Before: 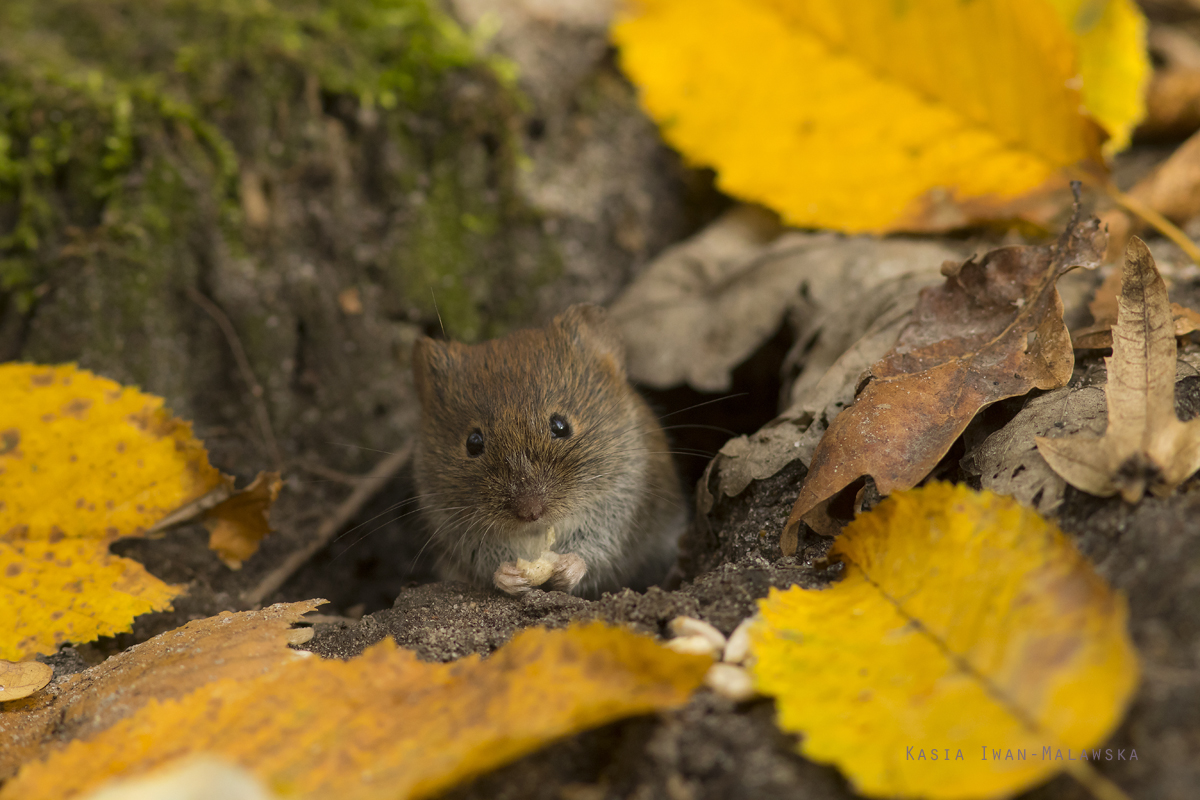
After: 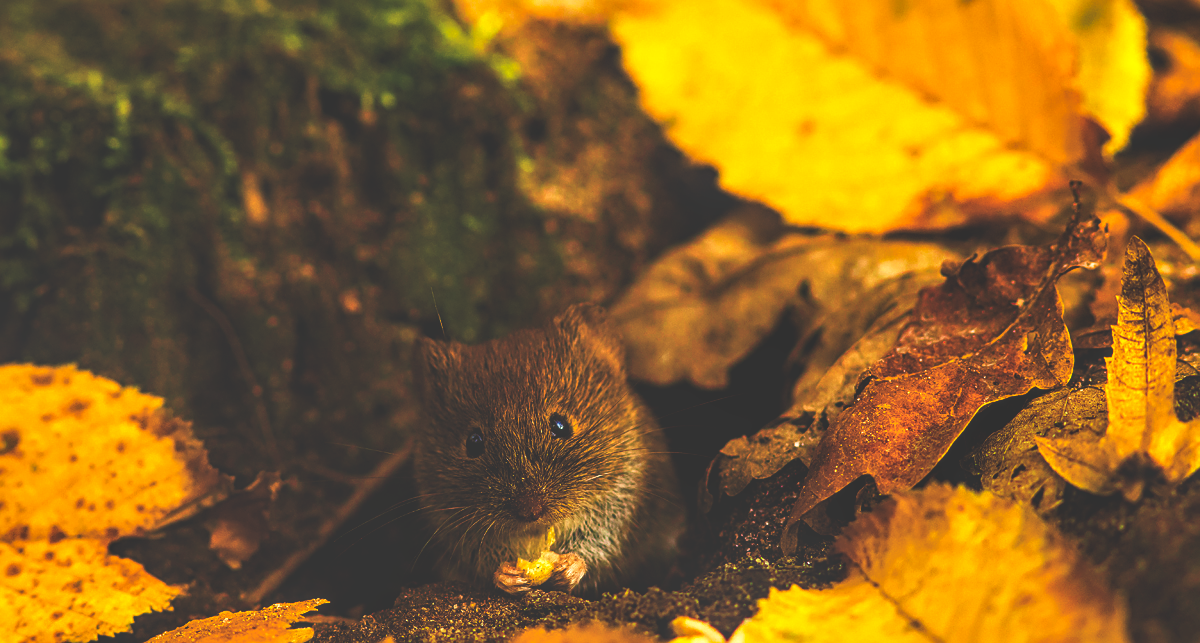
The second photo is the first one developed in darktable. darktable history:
base curve: curves: ch0 [(0, 0.036) (0.007, 0.037) (0.604, 0.887) (1, 1)], preserve colors none
shadows and highlights: shadows 9.65, white point adjustment 0.892, highlights -38.39
local contrast: detail 130%
color balance rgb: linear chroma grading › shadows 17.361%, linear chroma grading › highlights 60.709%, linear chroma grading › global chroma 49.579%, perceptual saturation grading › global saturation 20%, perceptual saturation grading › highlights -25%, perceptual saturation grading › shadows 50.224%, global vibrance 6.878%, saturation formula JzAzBz (2021)
tone equalizer: on, module defaults
exposure: black level correction 0.002, exposure -0.105 EV, compensate highlight preservation false
crop: bottom 19.567%
sharpen: on, module defaults
